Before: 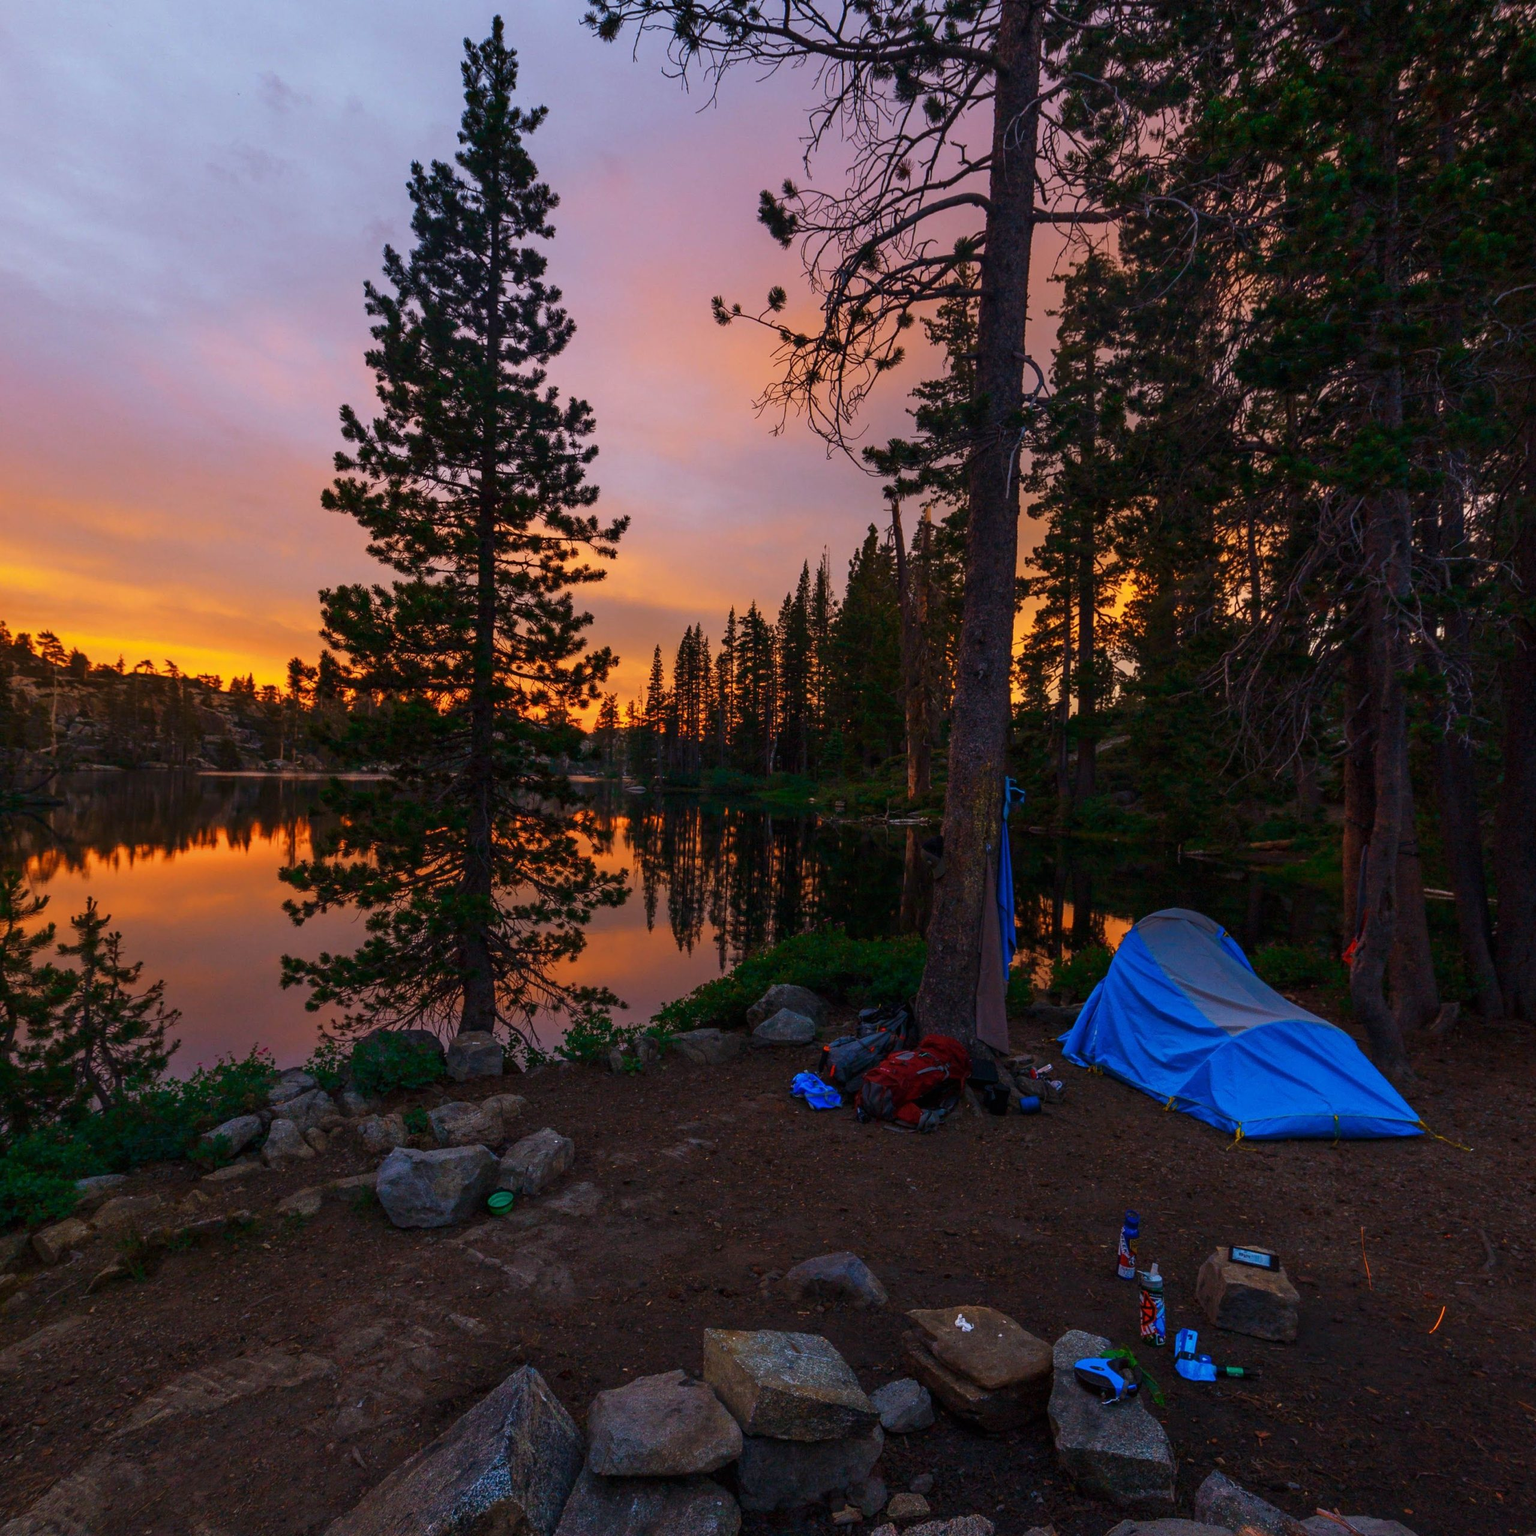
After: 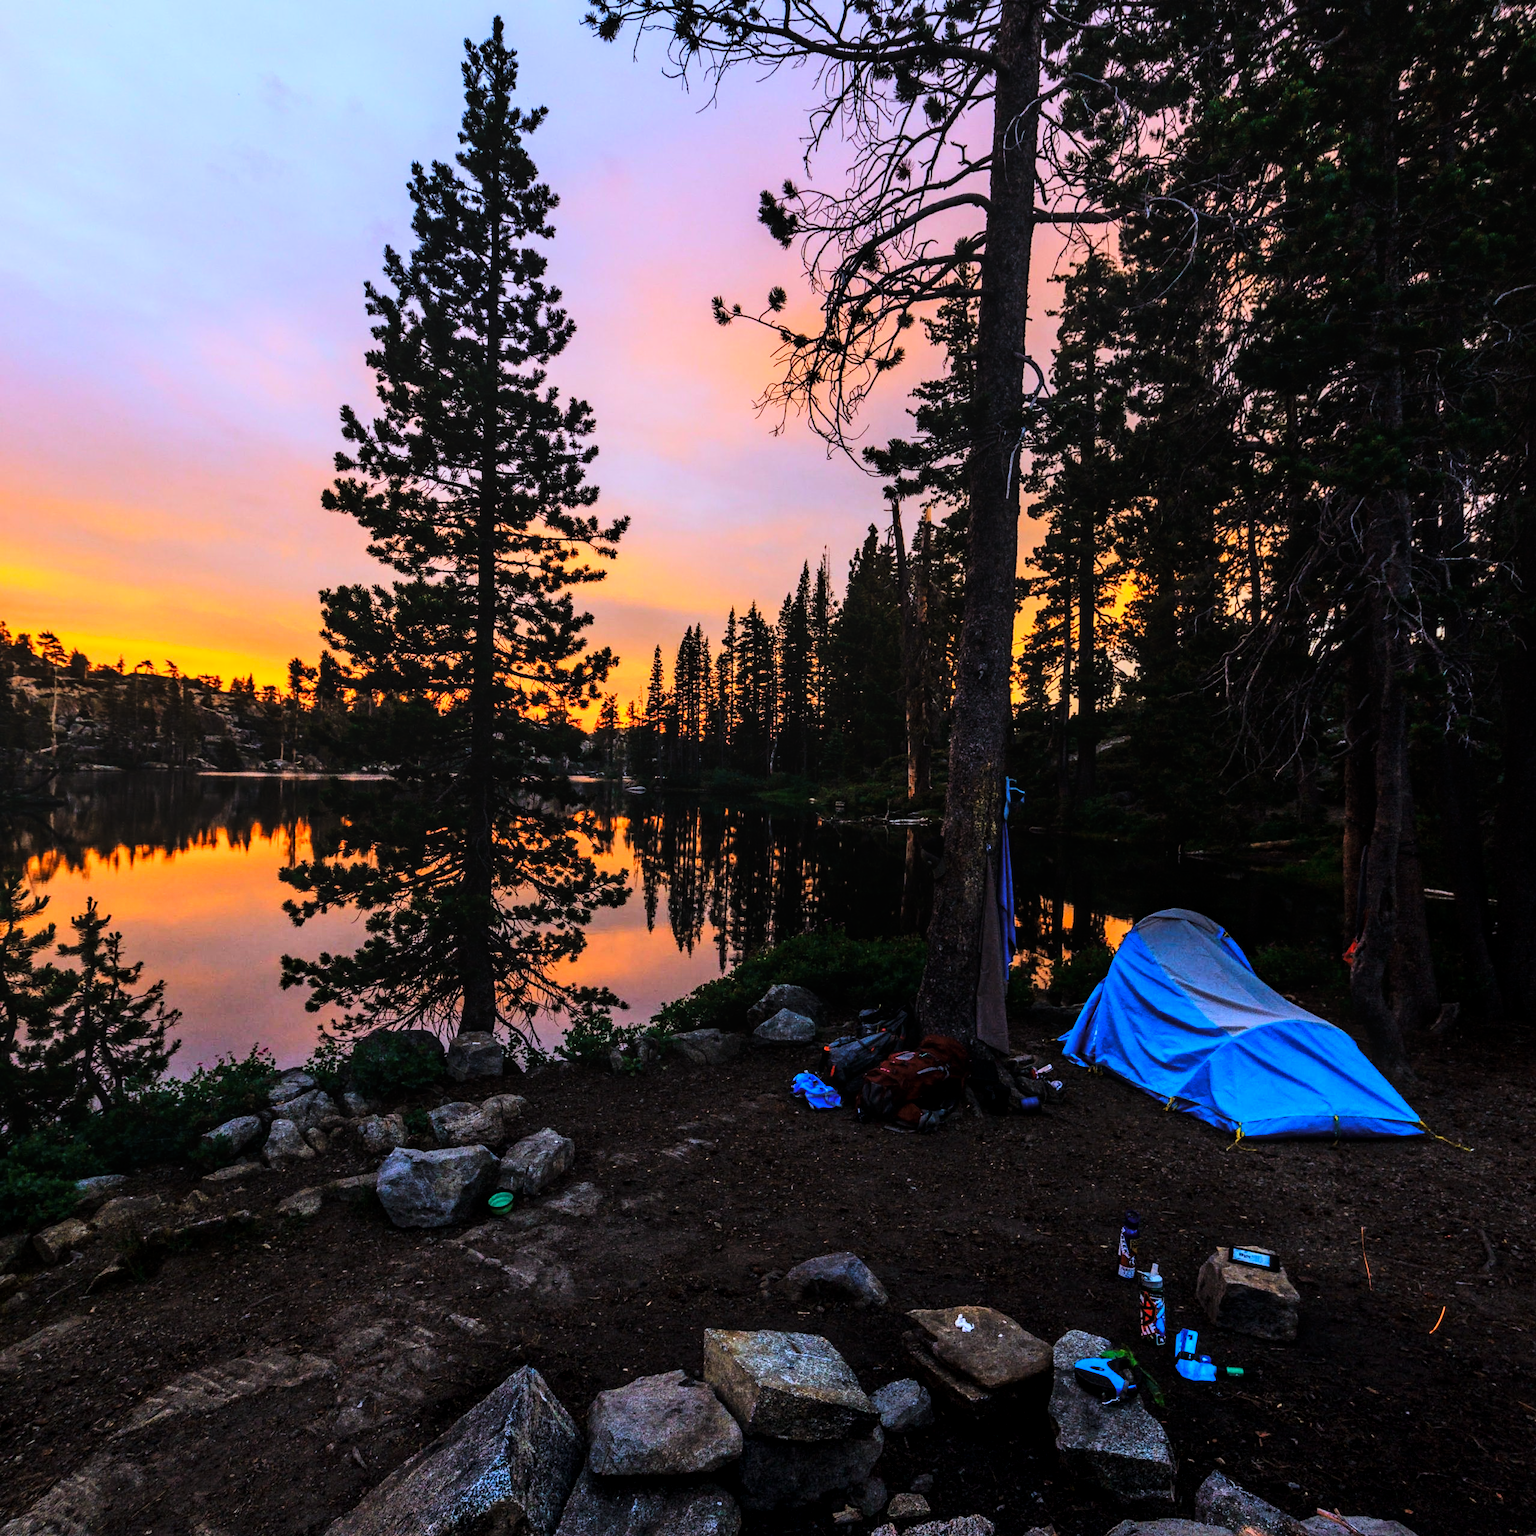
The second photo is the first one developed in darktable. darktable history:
white balance: red 0.925, blue 1.046
local contrast: on, module defaults
tone curve: curves: ch0 [(0, 0) (0.004, 0) (0.133, 0.071) (0.325, 0.456) (0.832, 0.957) (1, 1)], color space Lab, linked channels, preserve colors none
